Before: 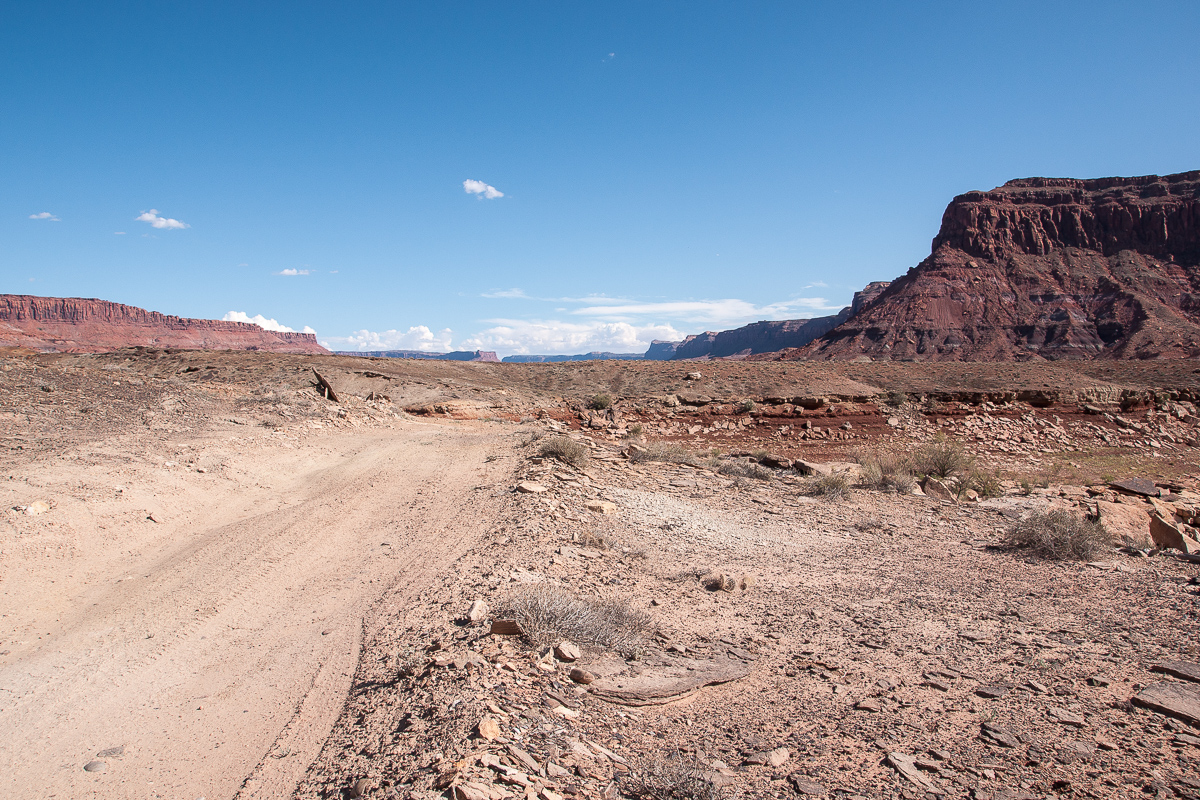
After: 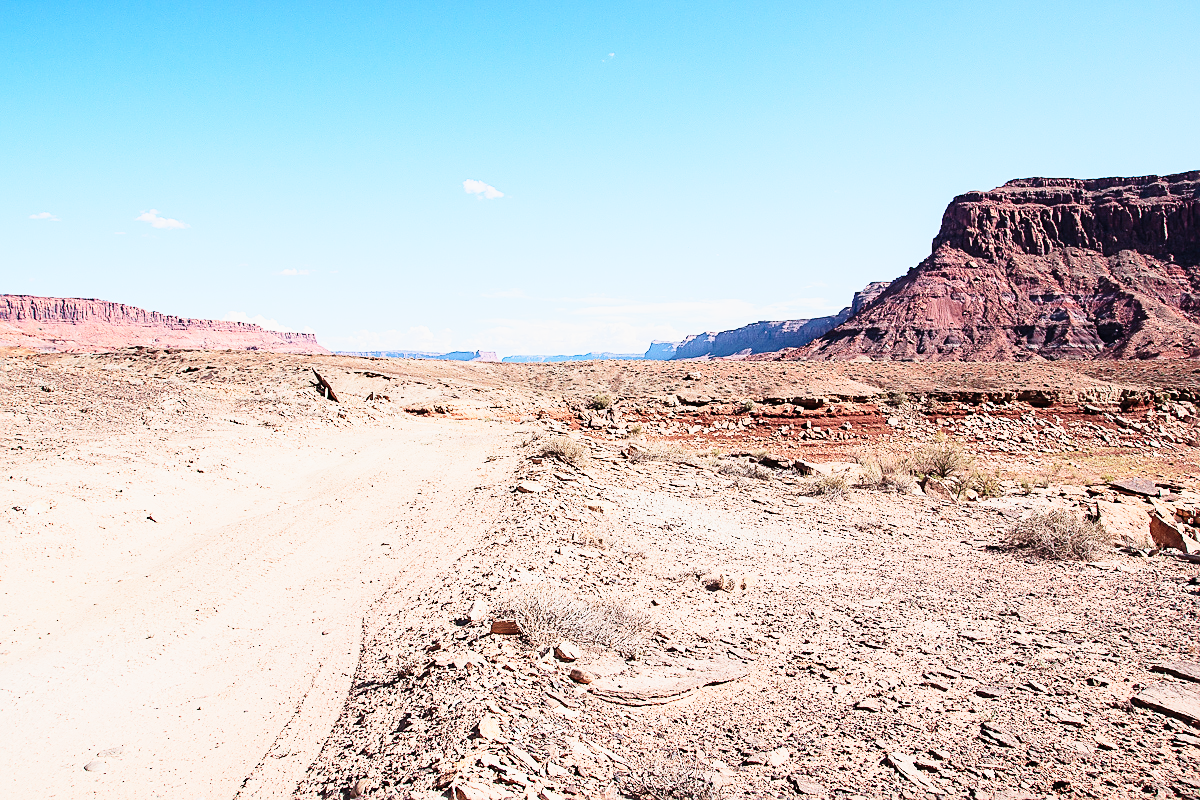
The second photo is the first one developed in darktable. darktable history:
contrast brightness saturation: contrast 0.2, brightness 0.16, saturation 0.22
sigmoid: contrast 1.7, skew -0.2, preserve hue 0%, red attenuation 0.1, red rotation 0.035, green attenuation 0.1, green rotation -0.017, blue attenuation 0.15, blue rotation -0.052, base primaries Rec2020
sharpen: on, module defaults
exposure: black level correction 0, exposure 1.1 EV, compensate exposure bias true, compensate highlight preservation false
